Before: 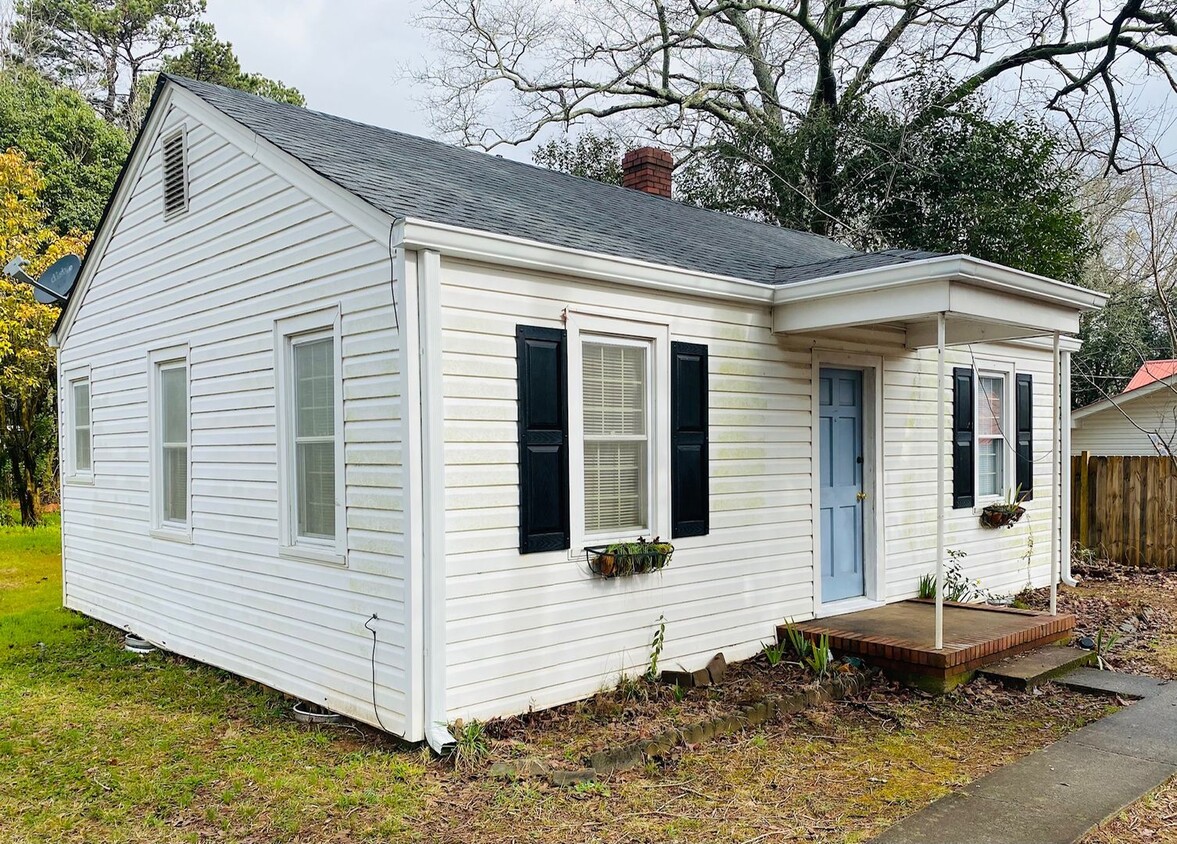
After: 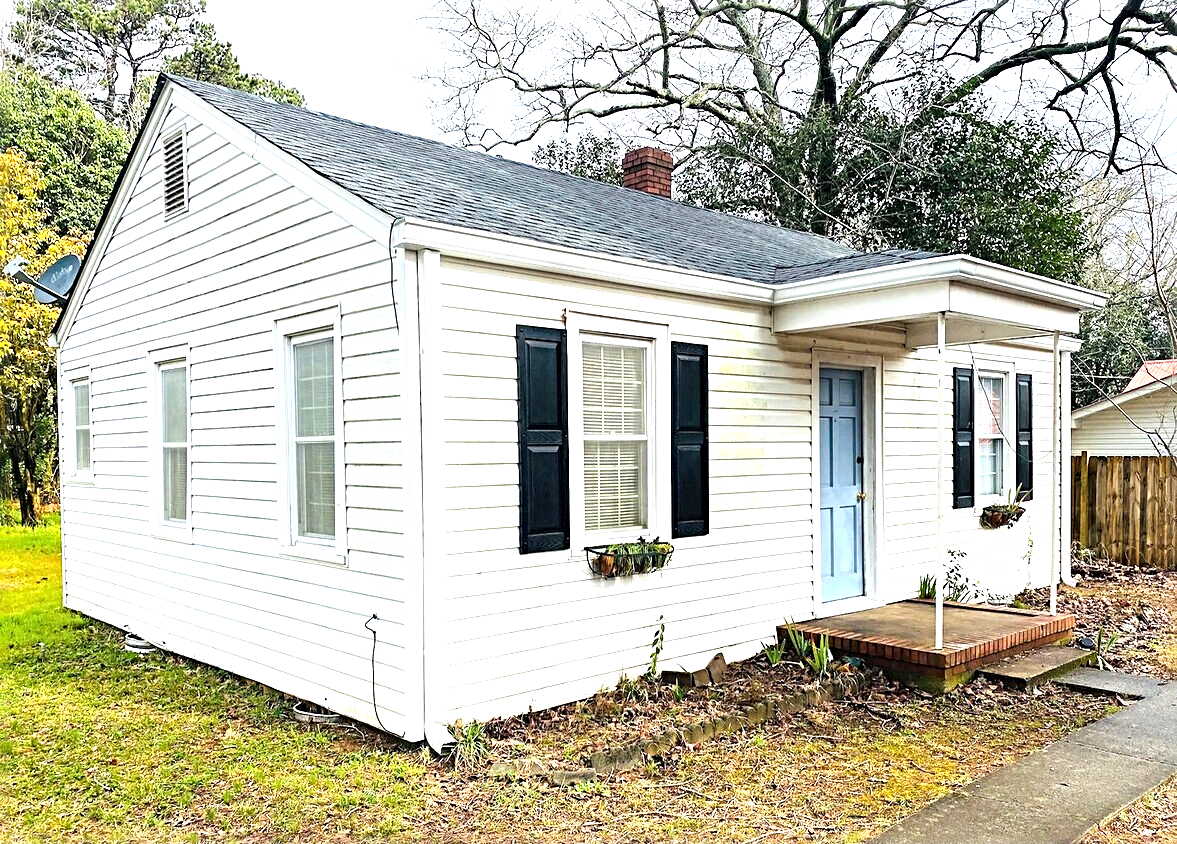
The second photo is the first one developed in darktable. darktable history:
sharpen: radius 3.989
tone curve: curves: ch0 [(0, 0) (0.003, 0.003) (0.011, 0.011) (0.025, 0.025) (0.044, 0.044) (0.069, 0.069) (0.1, 0.099) (0.136, 0.135) (0.177, 0.176) (0.224, 0.223) (0.277, 0.275) (0.335, 0.333) (0.399, 0.396) (0.468, 0.465) (0.543, 0.545) (0.623, 0.625) (0.709, 0.71) (0.801, 0.801) (0.898, 0.898) (1, 1)], preserve colors none
exposure: black level correction 0, exposure 1.099 EV, compensate highlight preservation false
